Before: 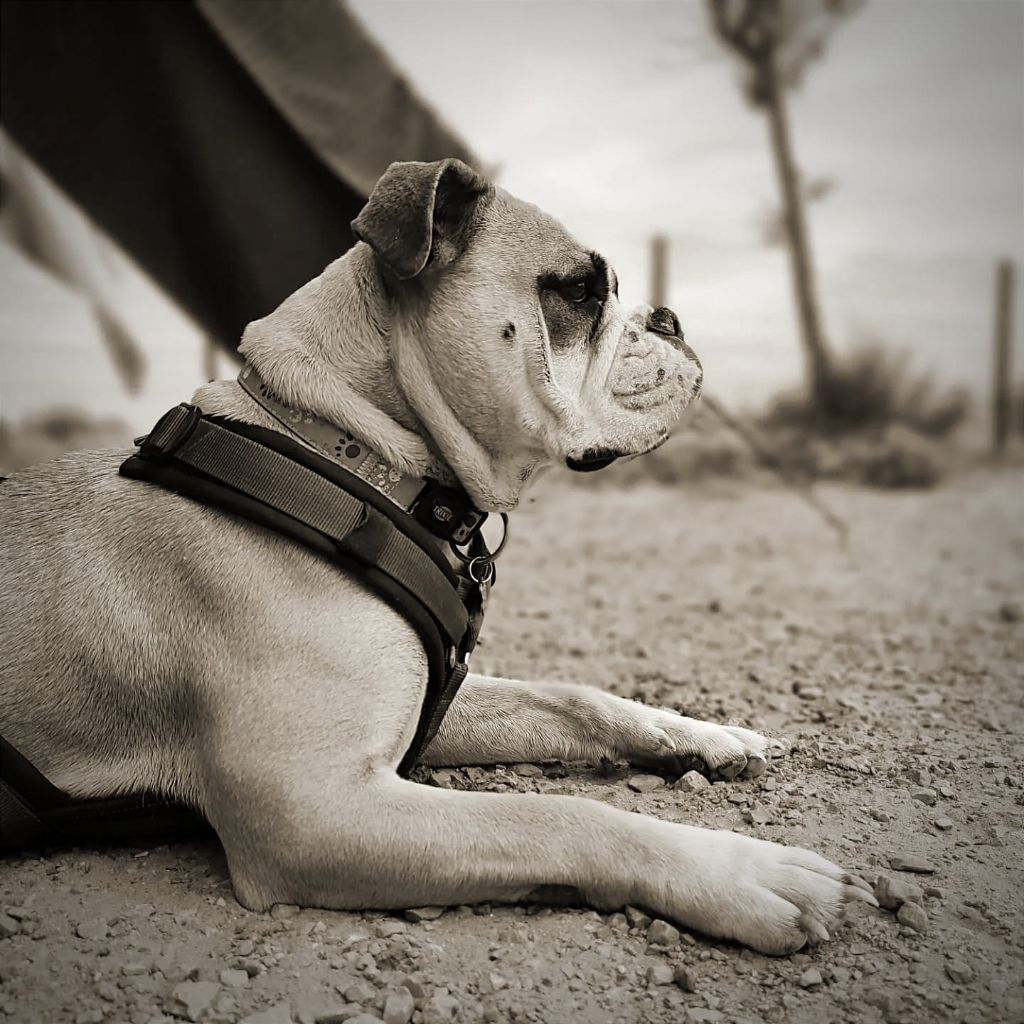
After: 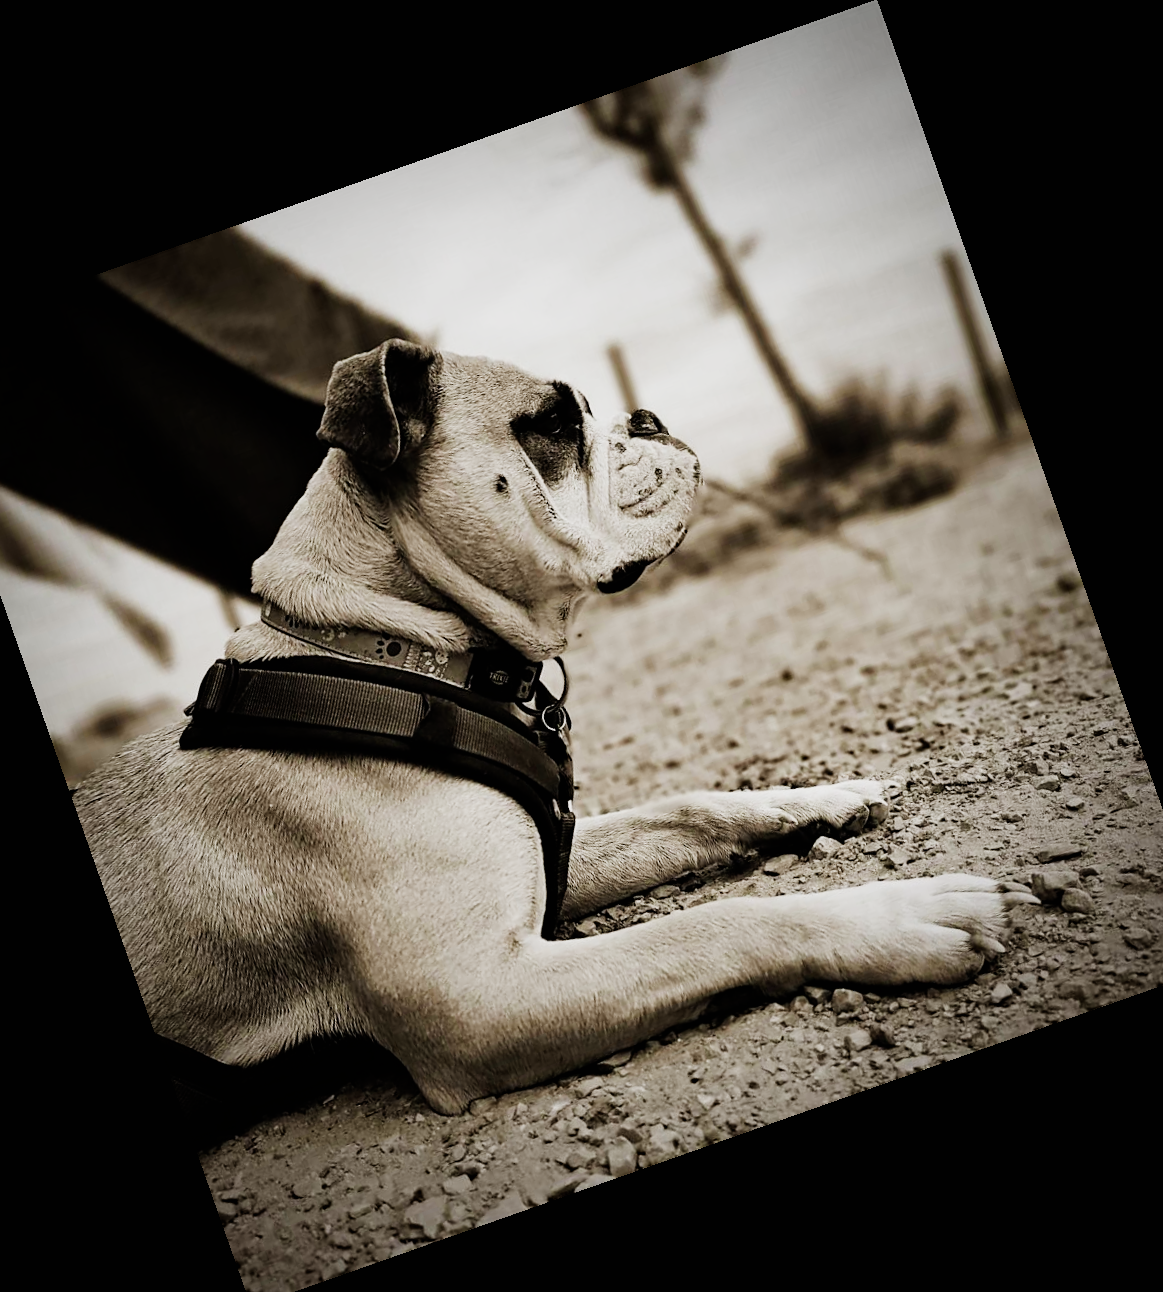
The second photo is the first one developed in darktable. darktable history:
crop and rotate: angle 19.43°, left 6.812%, right 4.125%, bottom 1.087%
sigmoid: contrast 2, skew -0.2, preserve hue 0%, red attenuation 0.1, red rotation 0.035, green attenuation 0.1, green rotation -0.017, blue attenuation 0.15, blue rotation -0.052, base primaries Rec2020
haze removal: compatibility mode true, adaptive false
